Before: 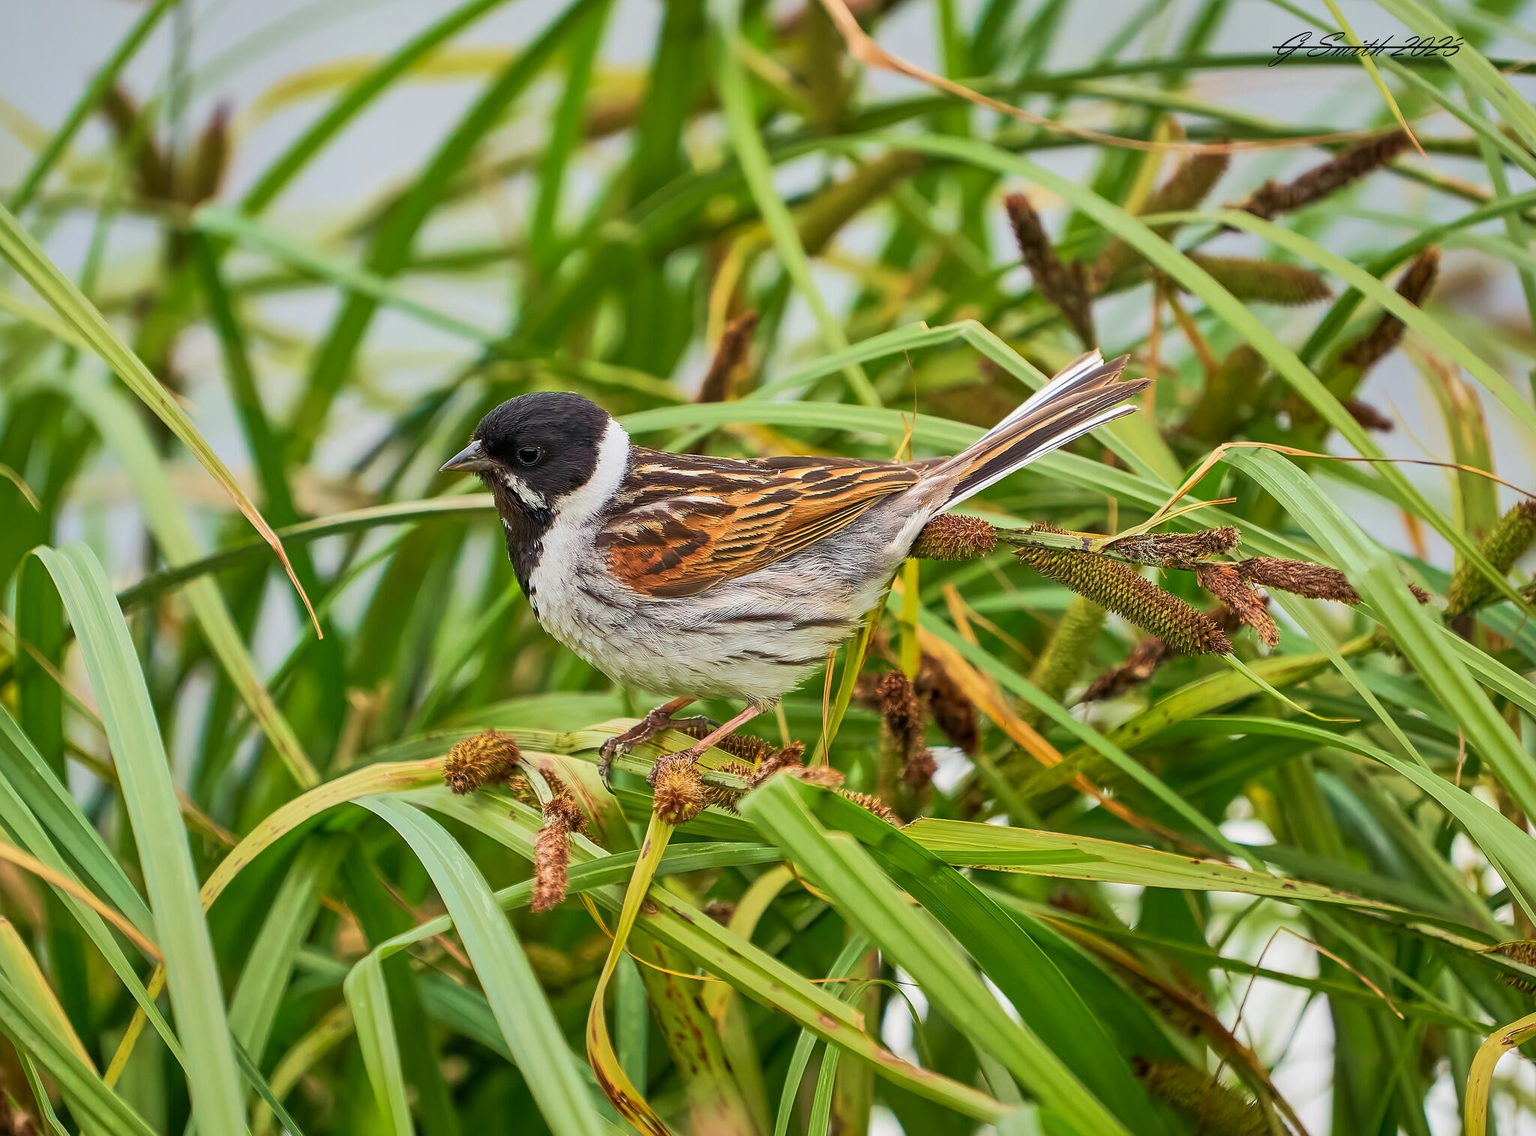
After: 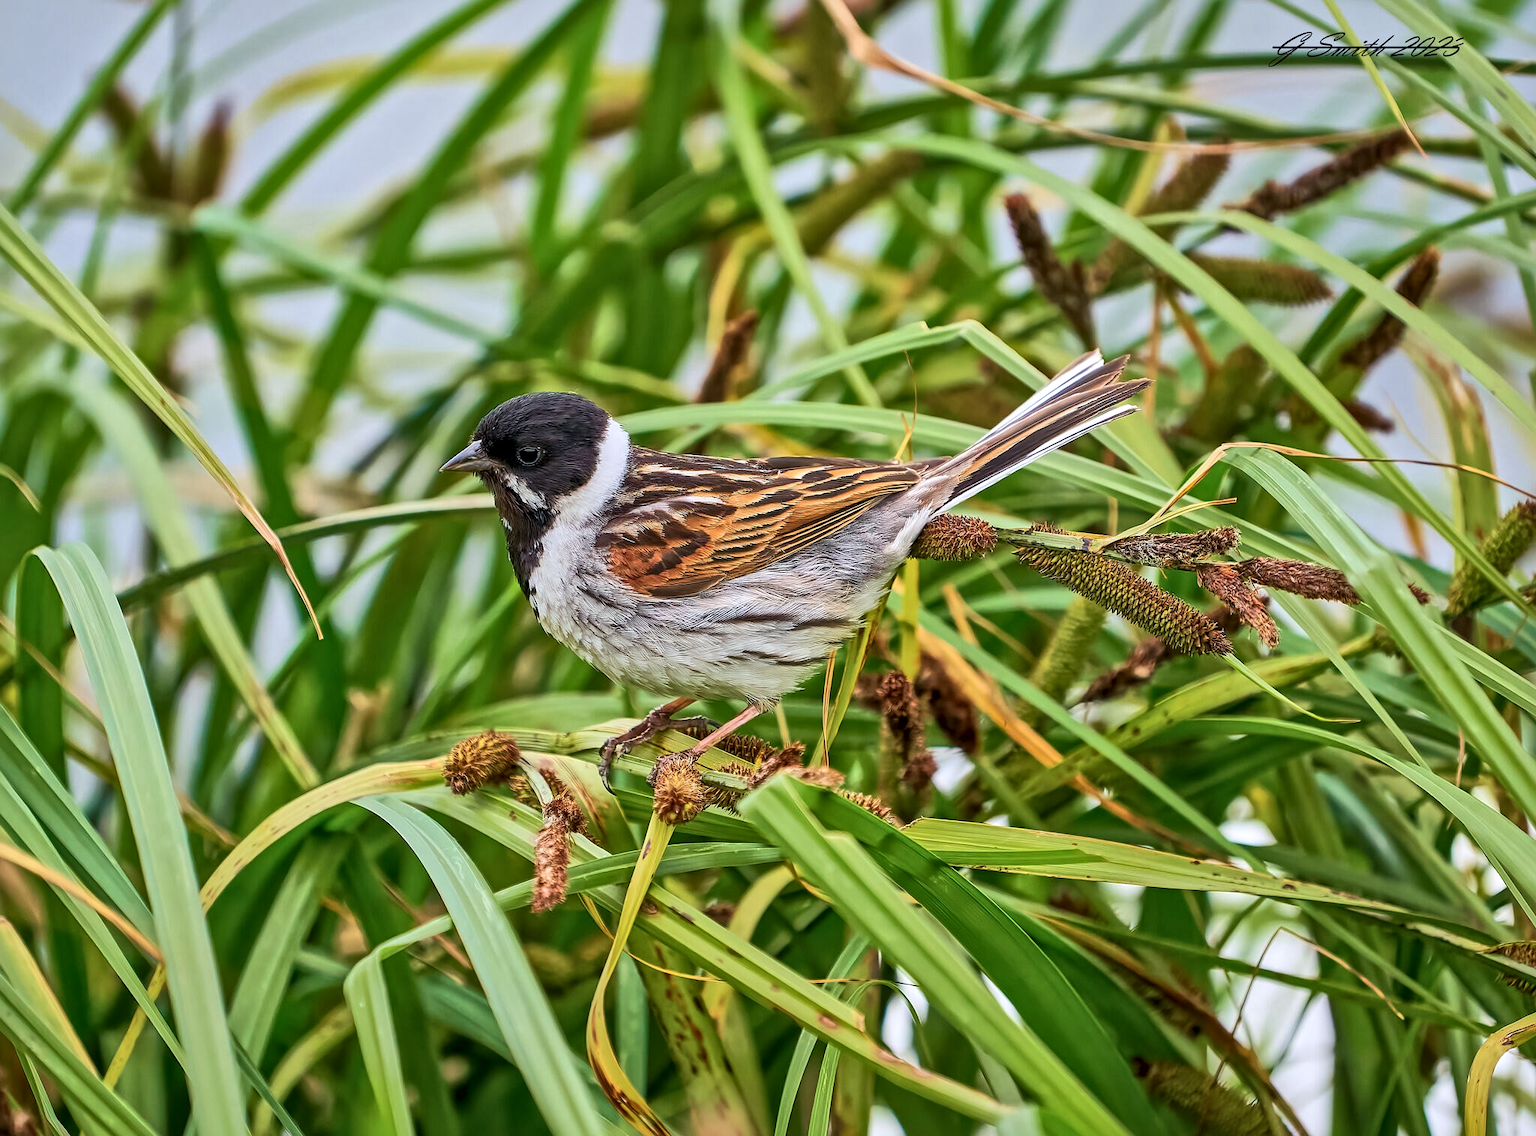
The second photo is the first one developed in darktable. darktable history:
local contrast: mode bilateral grid, contrast 20, coarseness 19, detail 163%, midtone range 0.2
color calibration: illuminant as shot in camera, x 0.358, y 0.373, temperature 4628.91 K
